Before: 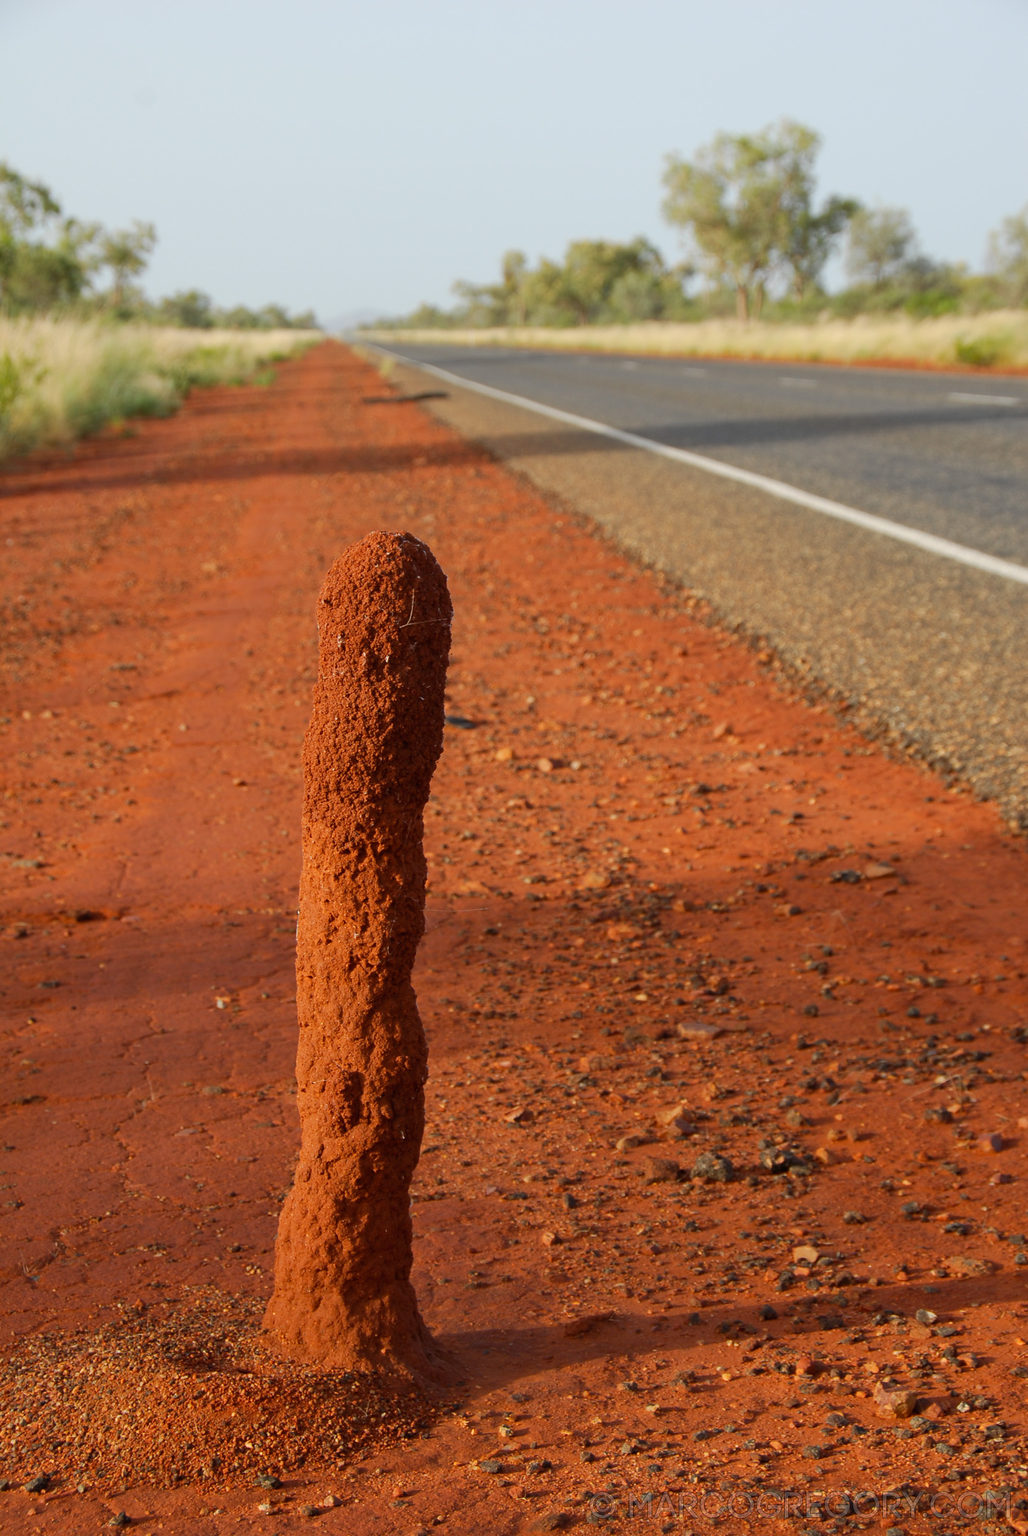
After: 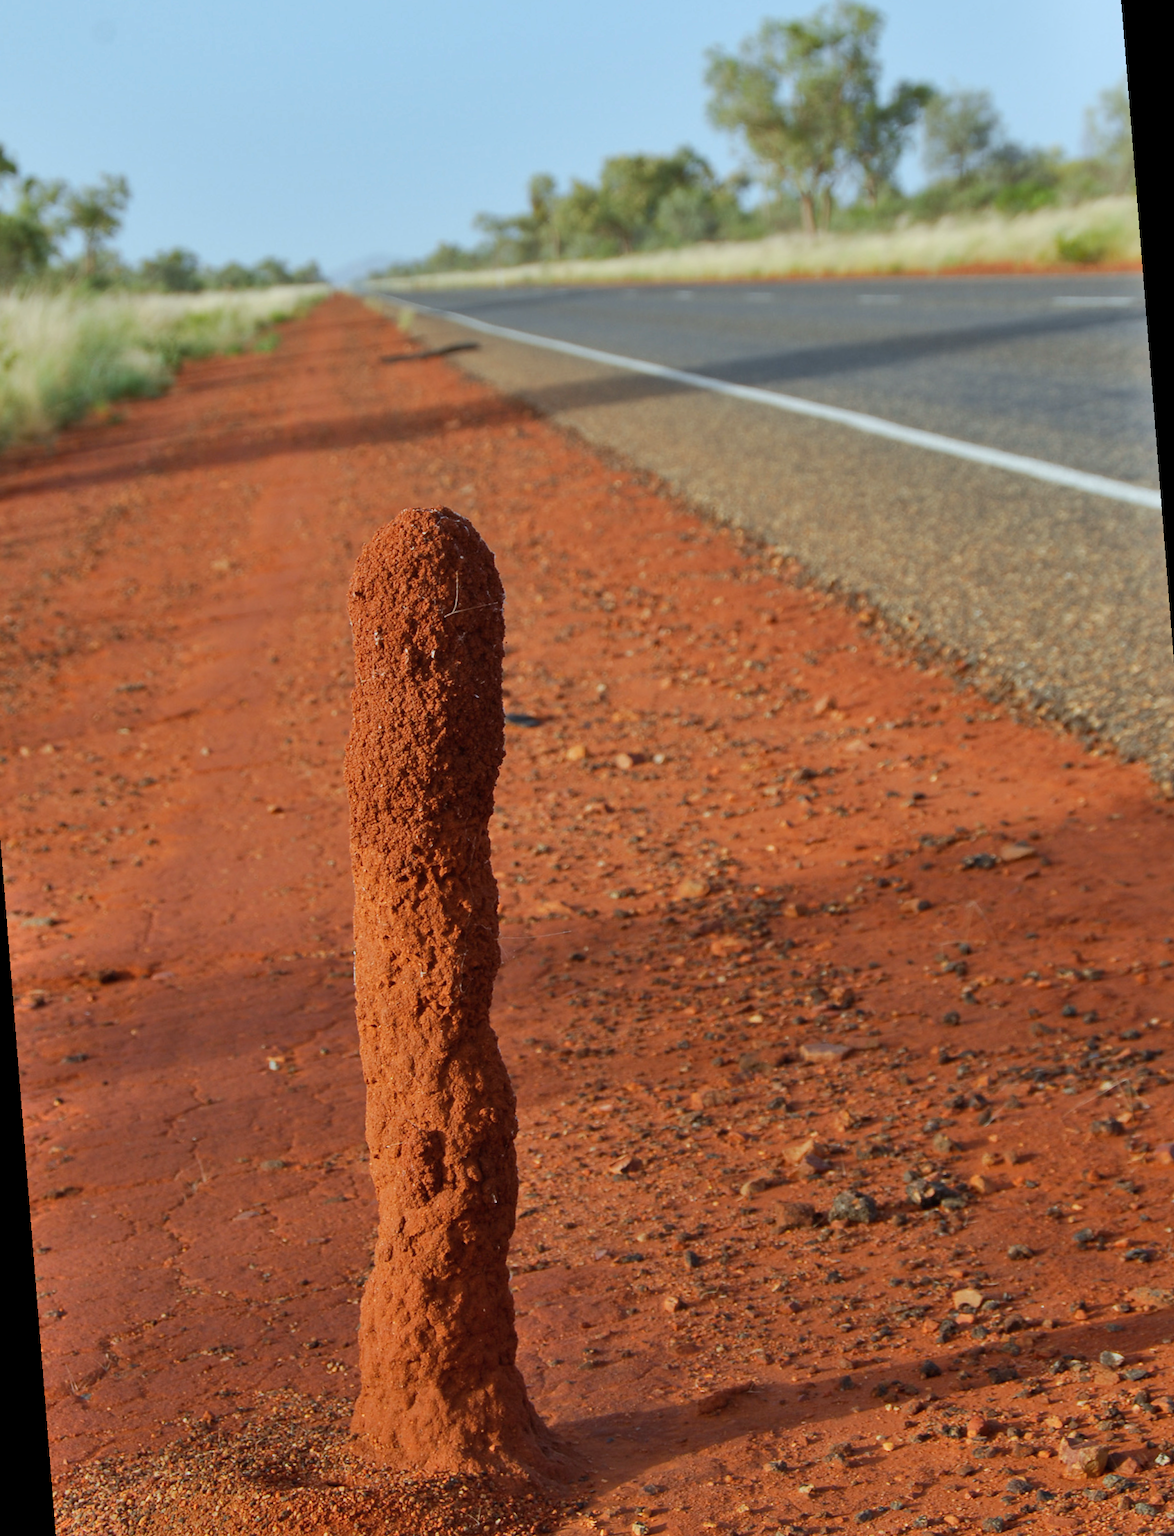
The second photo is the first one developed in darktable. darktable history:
rotate and perspective: rotation -4.57°, crop left 0.054, crop right 0.944, crop top 0.087, crop bottom 0.914
color calibration: illuminant F (fluorescent), F source F9 (Cool White Deluxe 4150 K) – high CRI, x 0.374, y 0.373, temperature 4158.34 K
shadows and highlights: soften with gaussian
